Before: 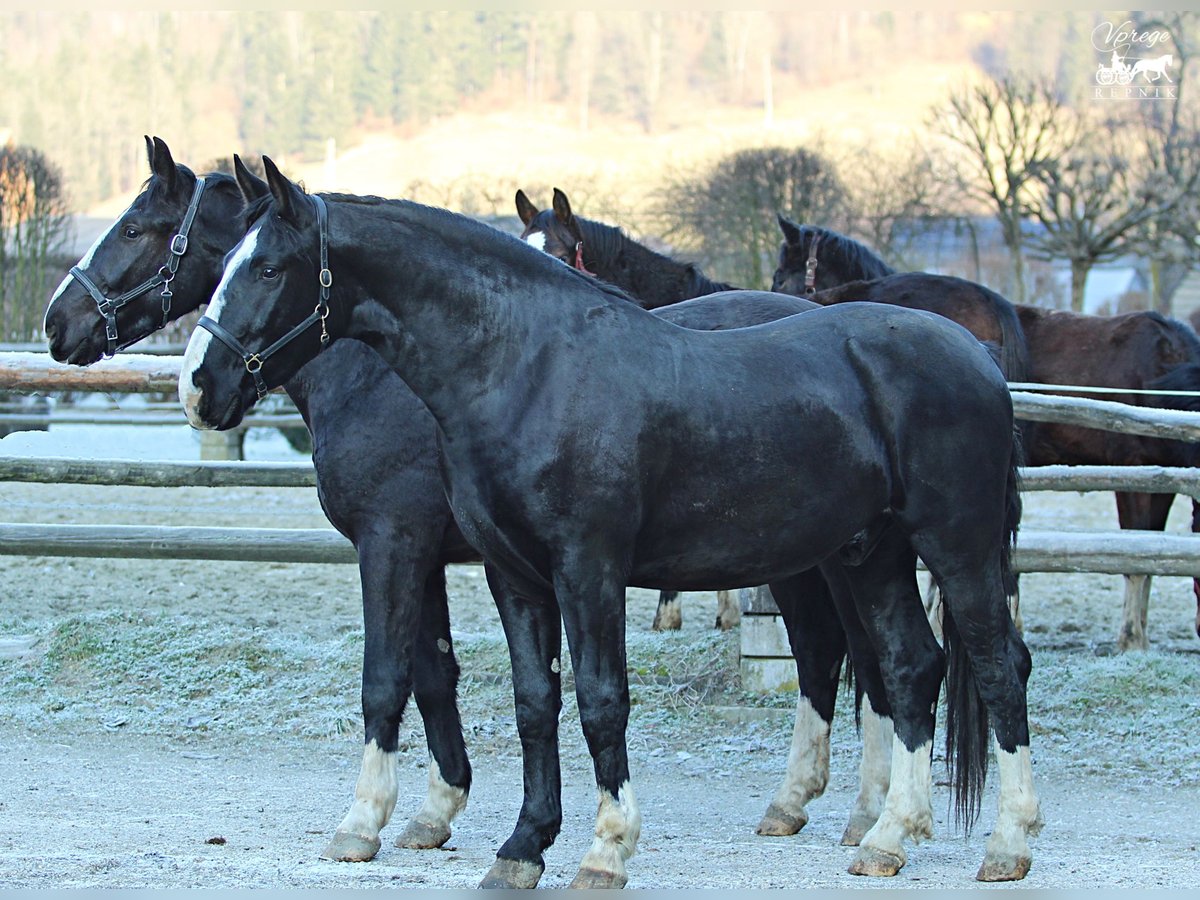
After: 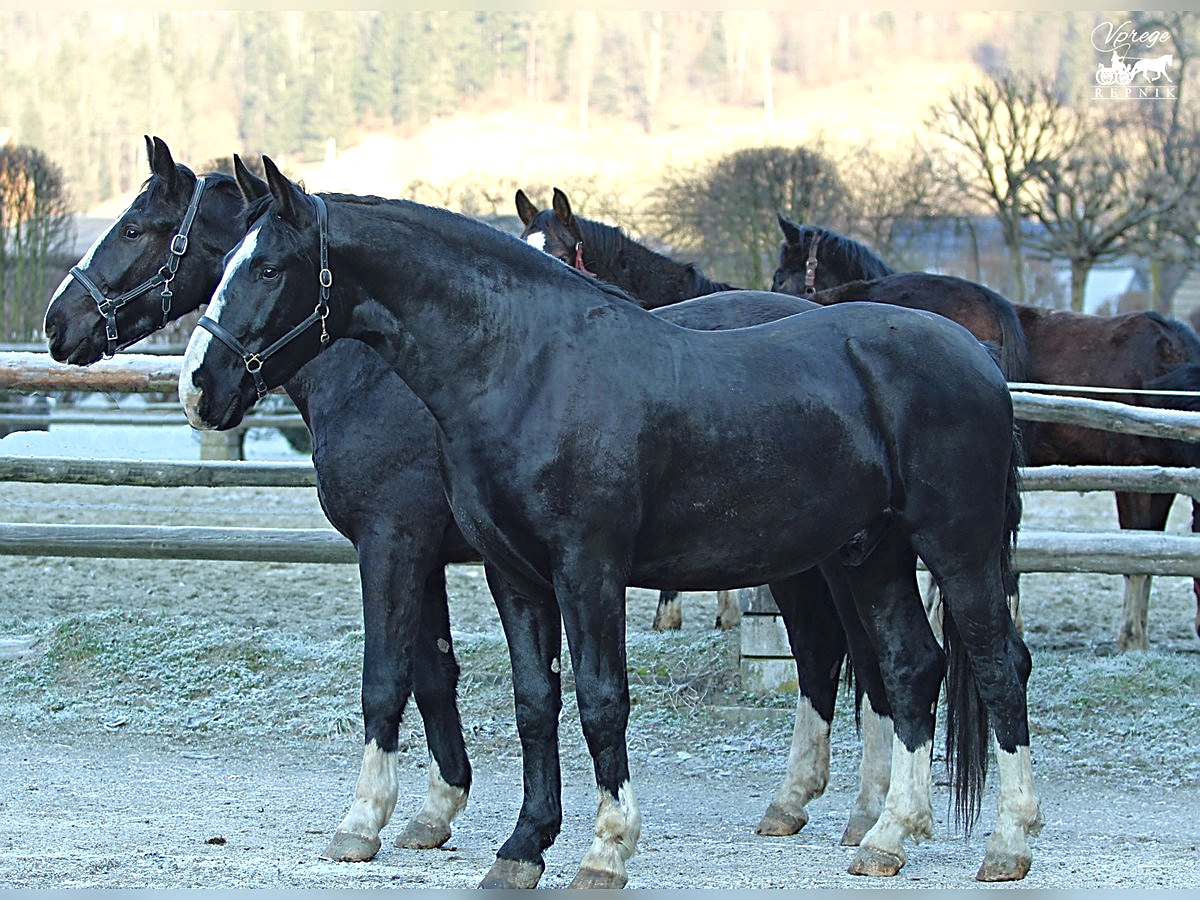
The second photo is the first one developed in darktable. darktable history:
tone equalizer: -8 EV -0.001 EV, -7 EV 0.002 EV, -6 EV -0.002 EV, -5 EV -0.009 EV, -4 EV -0.07 EV, -3 EV -0.209 EV, -2 EV -0.291 EV, -1 EV 0.115 EV, +0 EV 0.312 EV, edges refinement/feathering 500, mask exposure compensation -1.57 EV, preserve details no
contrast brightness saturation: contrast 0.071
sharpen: on, module defaults
